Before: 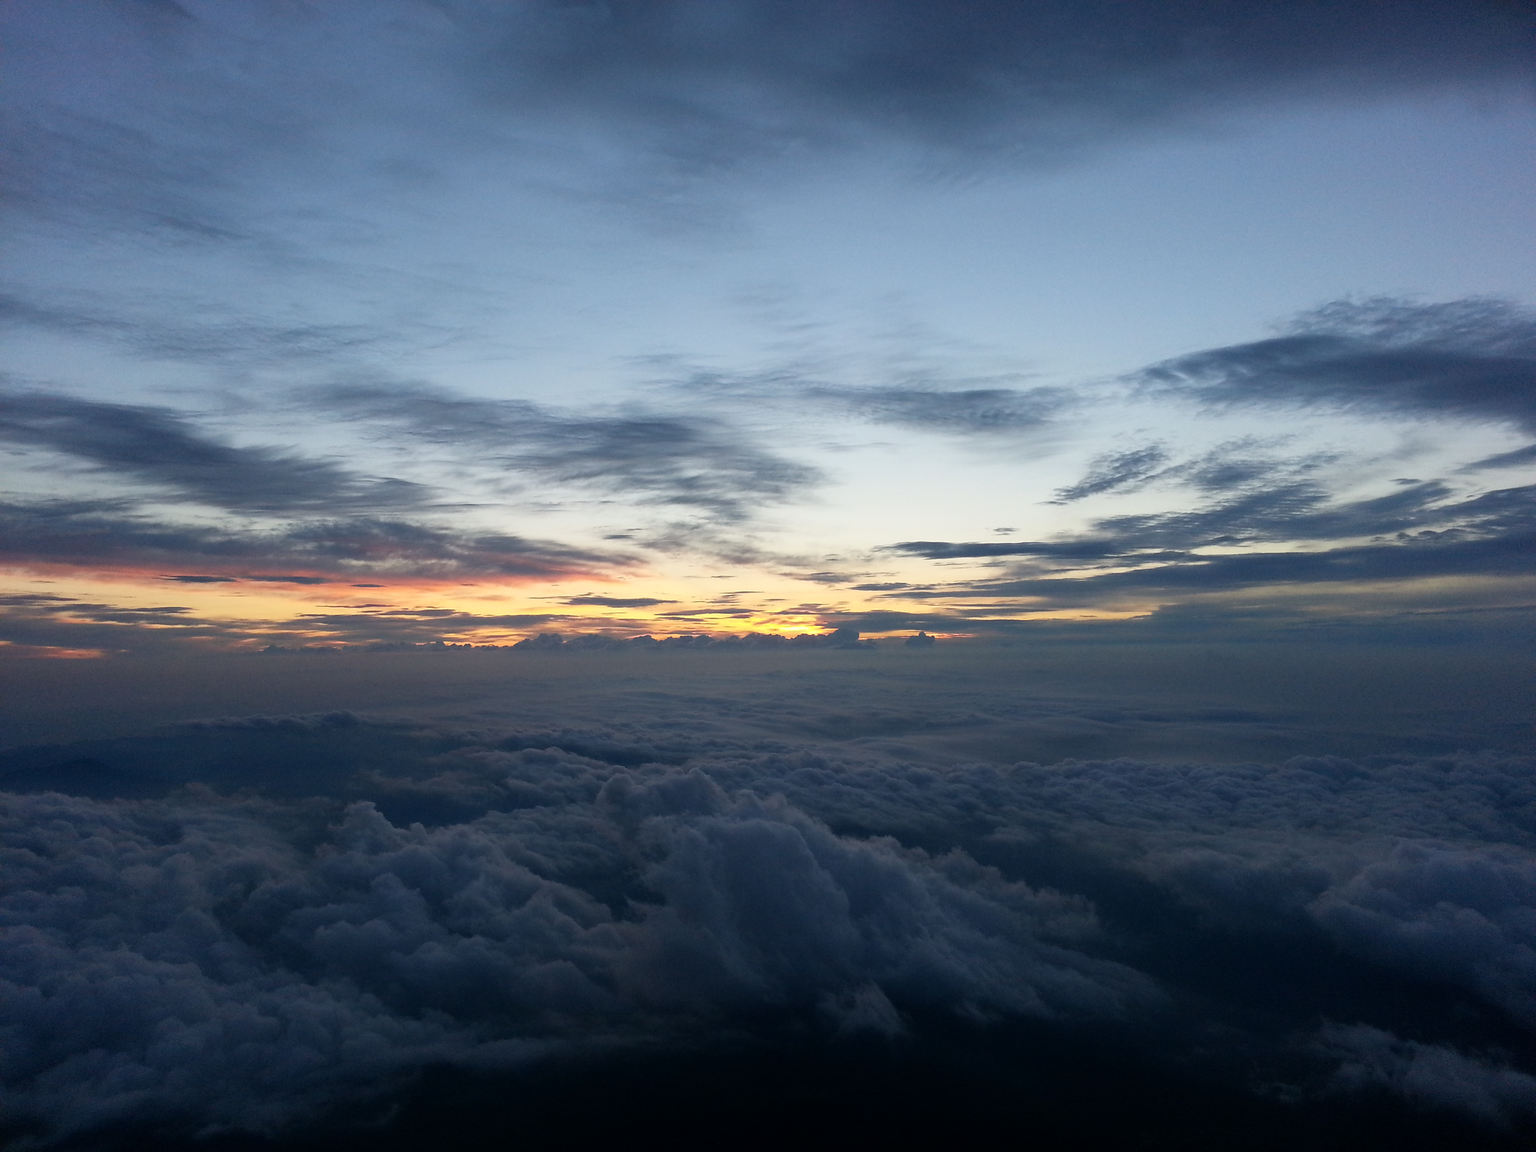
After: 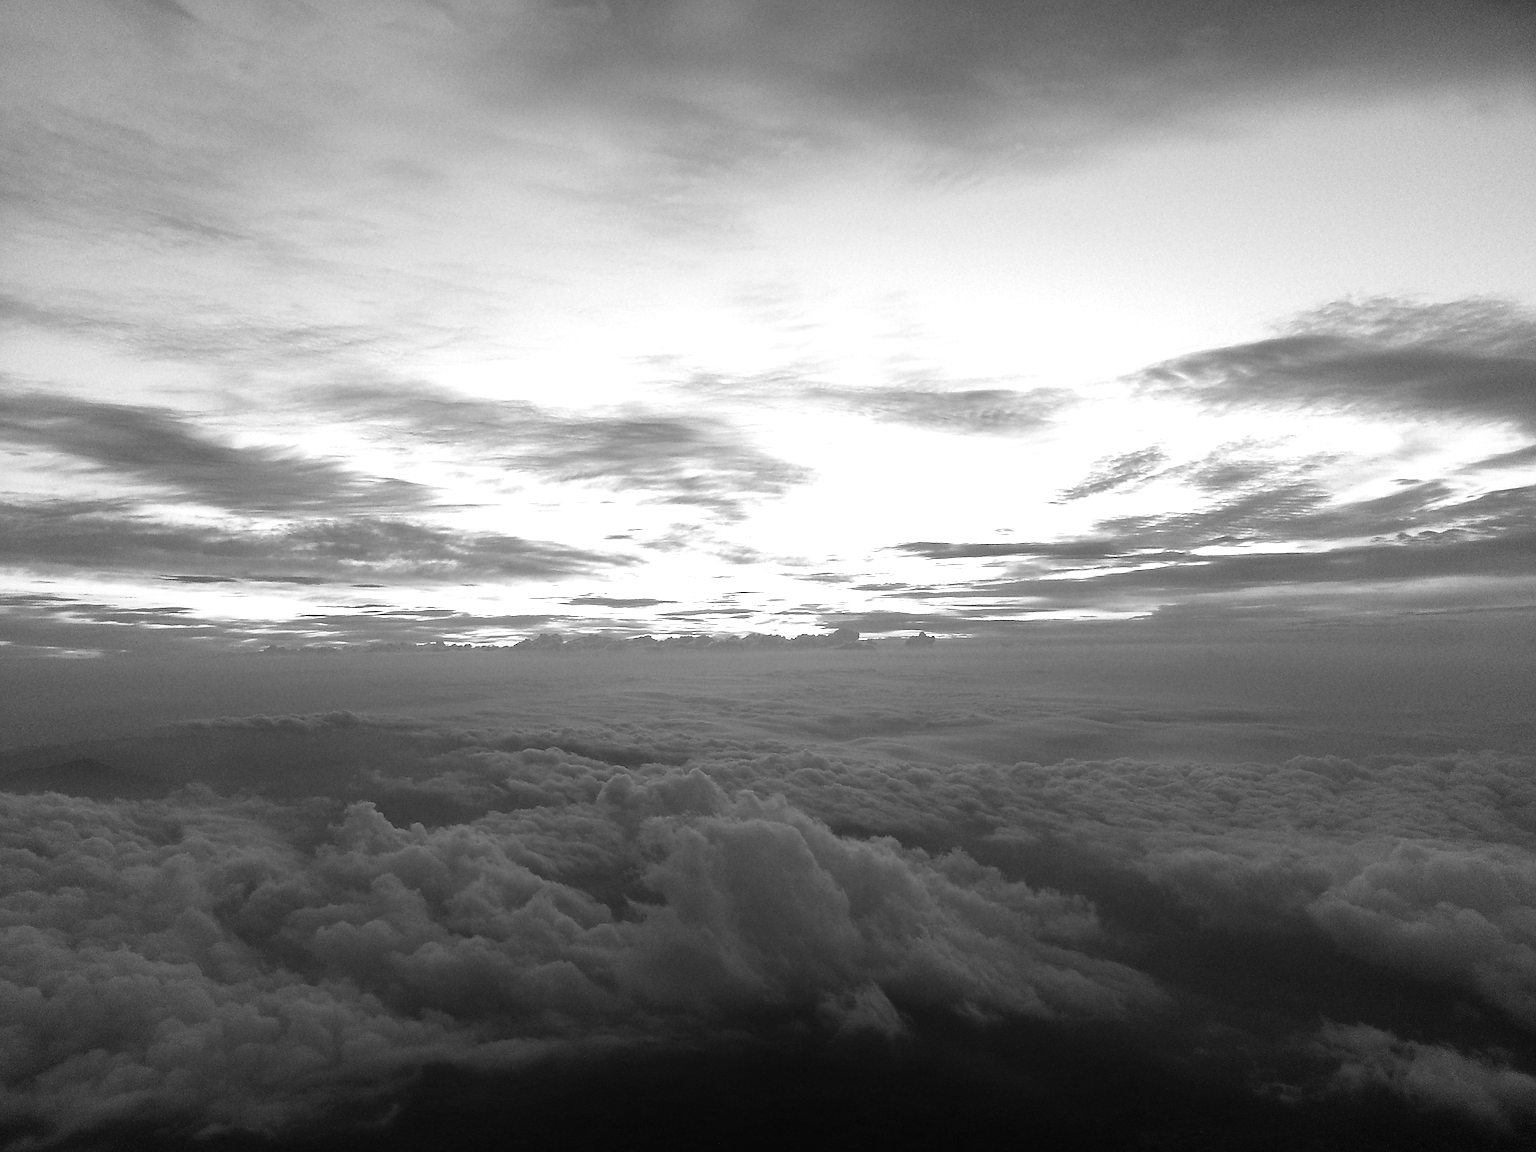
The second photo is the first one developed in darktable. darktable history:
sharpen: on, module defaults
color calibration: output gray [0.21, 0.42, 0.37, 0], gray › normalize channels true, illuminant same as pipeline (D50), adaptation XYZ, x 0.346, y 0.359, gamut compression 0
exposure: black level correction 0, exposure 1.125 EV, compensate exposure bias true, compensate highlight preservation false
